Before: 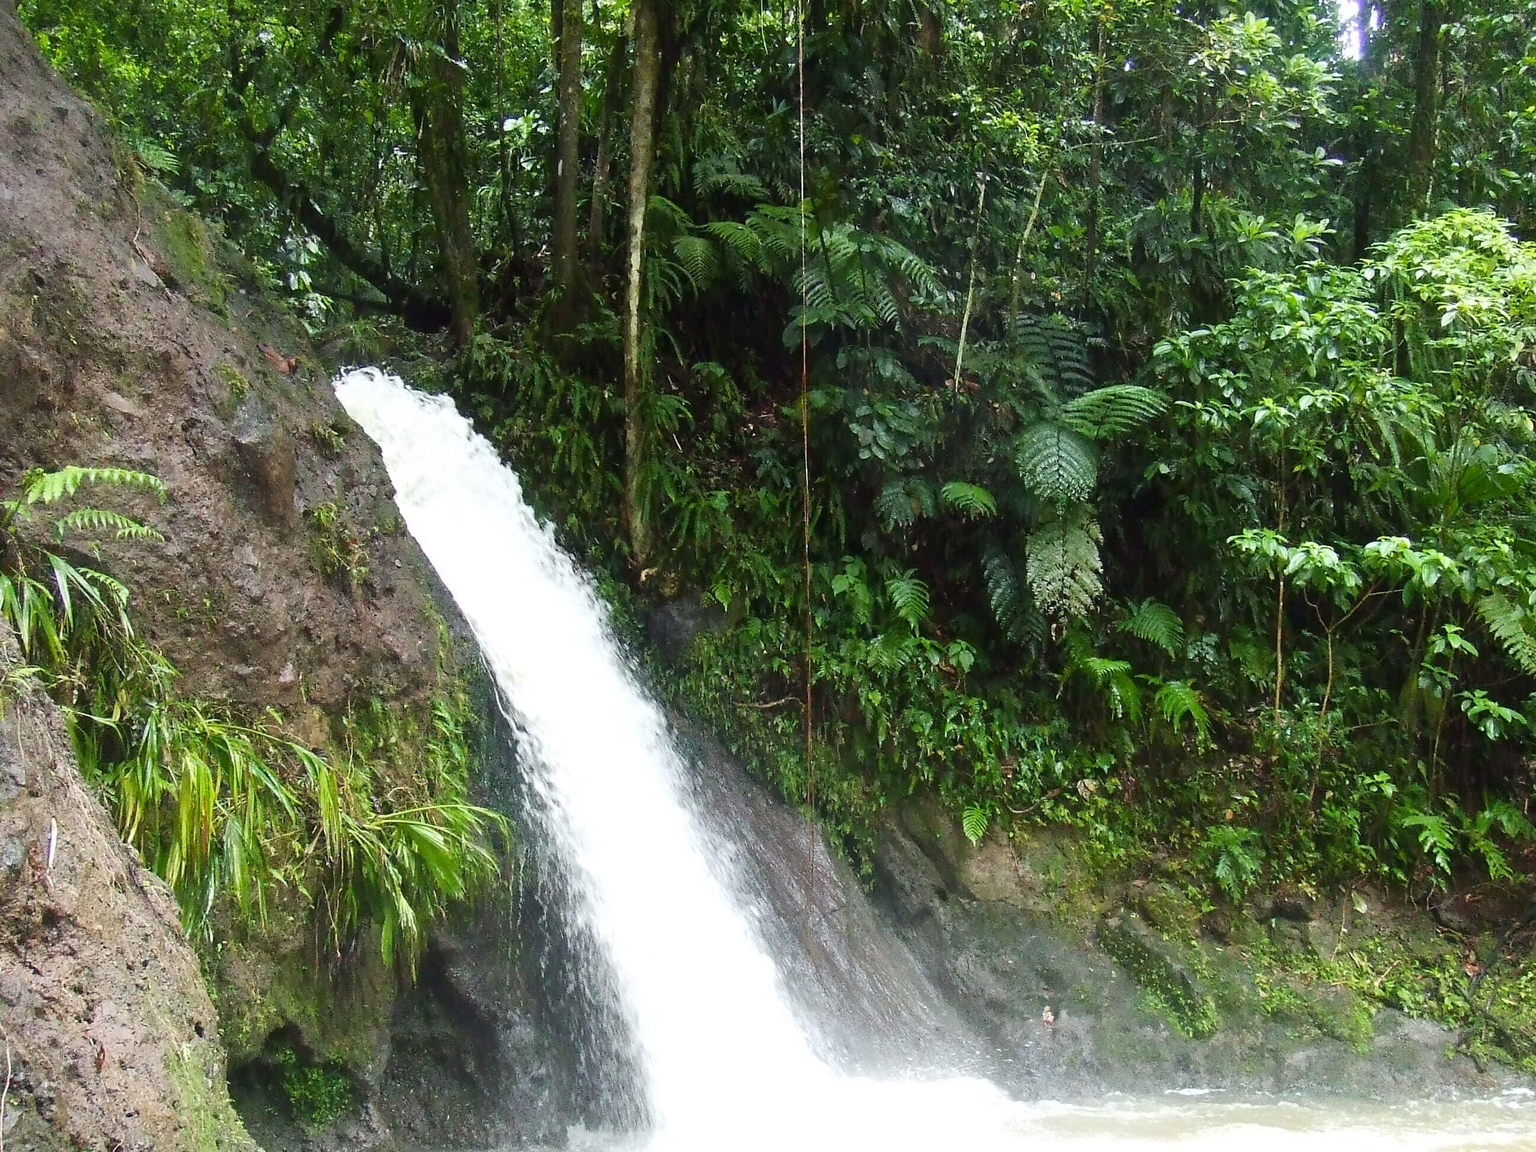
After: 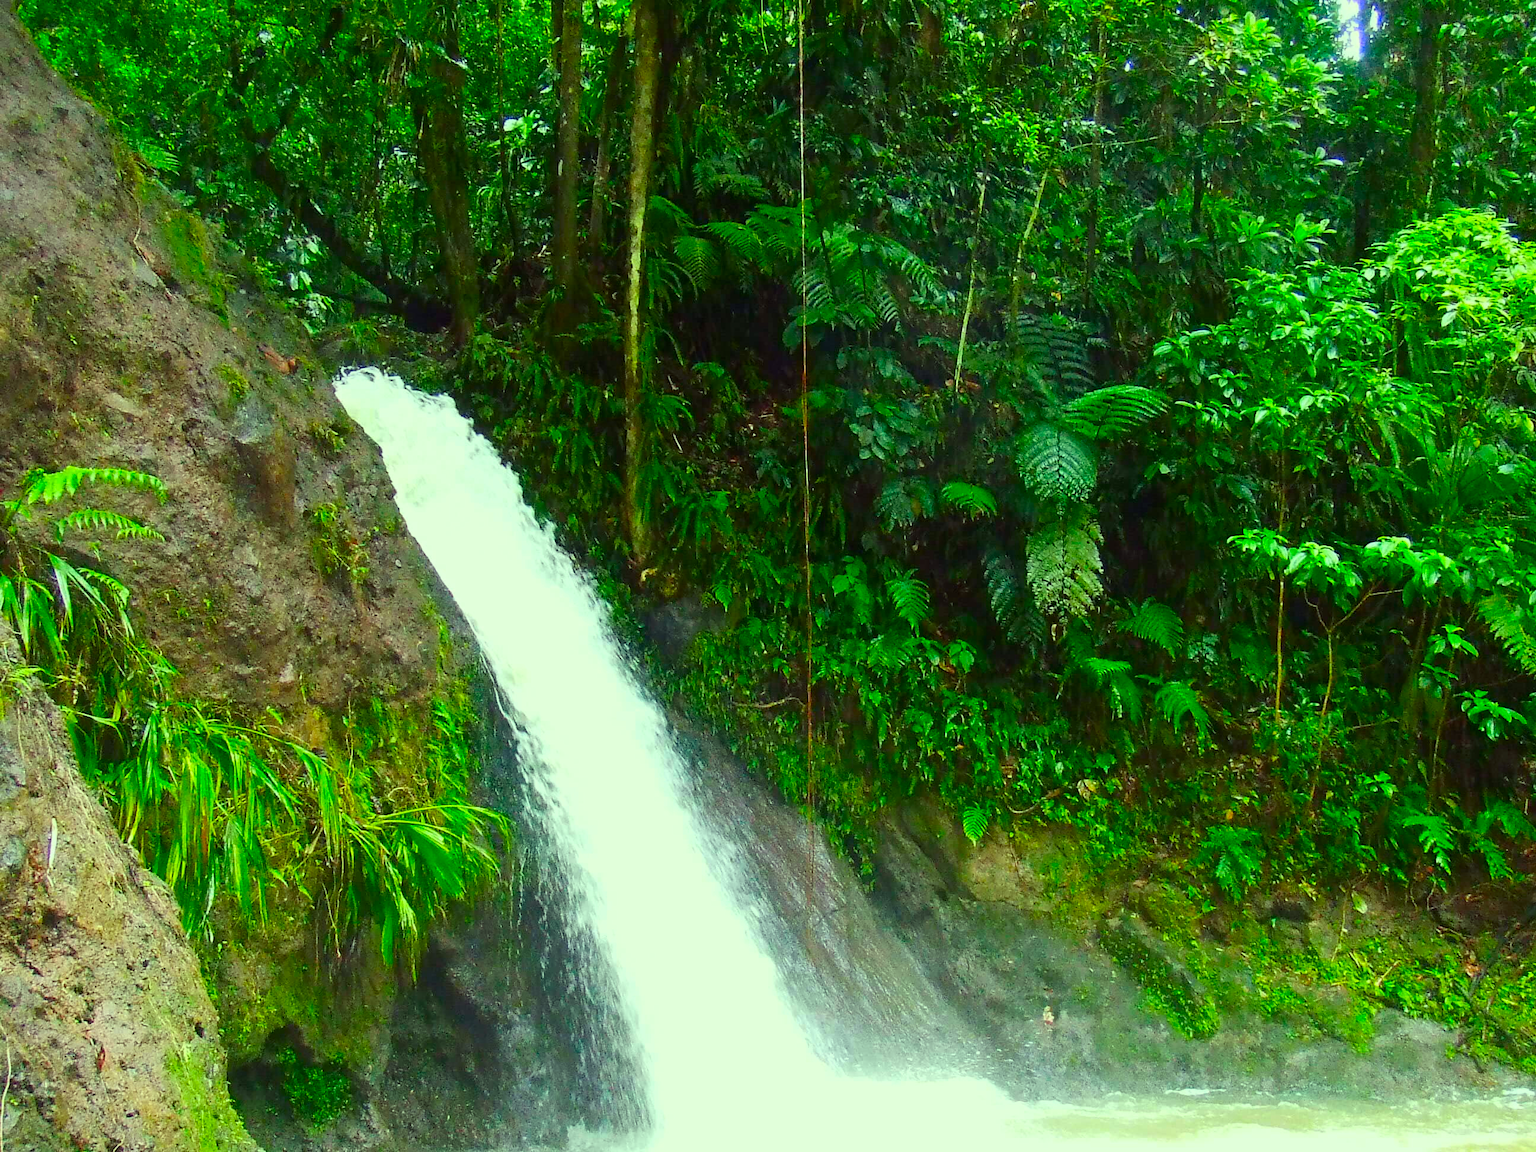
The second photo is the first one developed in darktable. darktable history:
vibrance: on, module defaults
color correction: highlights a* -10.77, highlights b* 9.8, saturation 1.72
